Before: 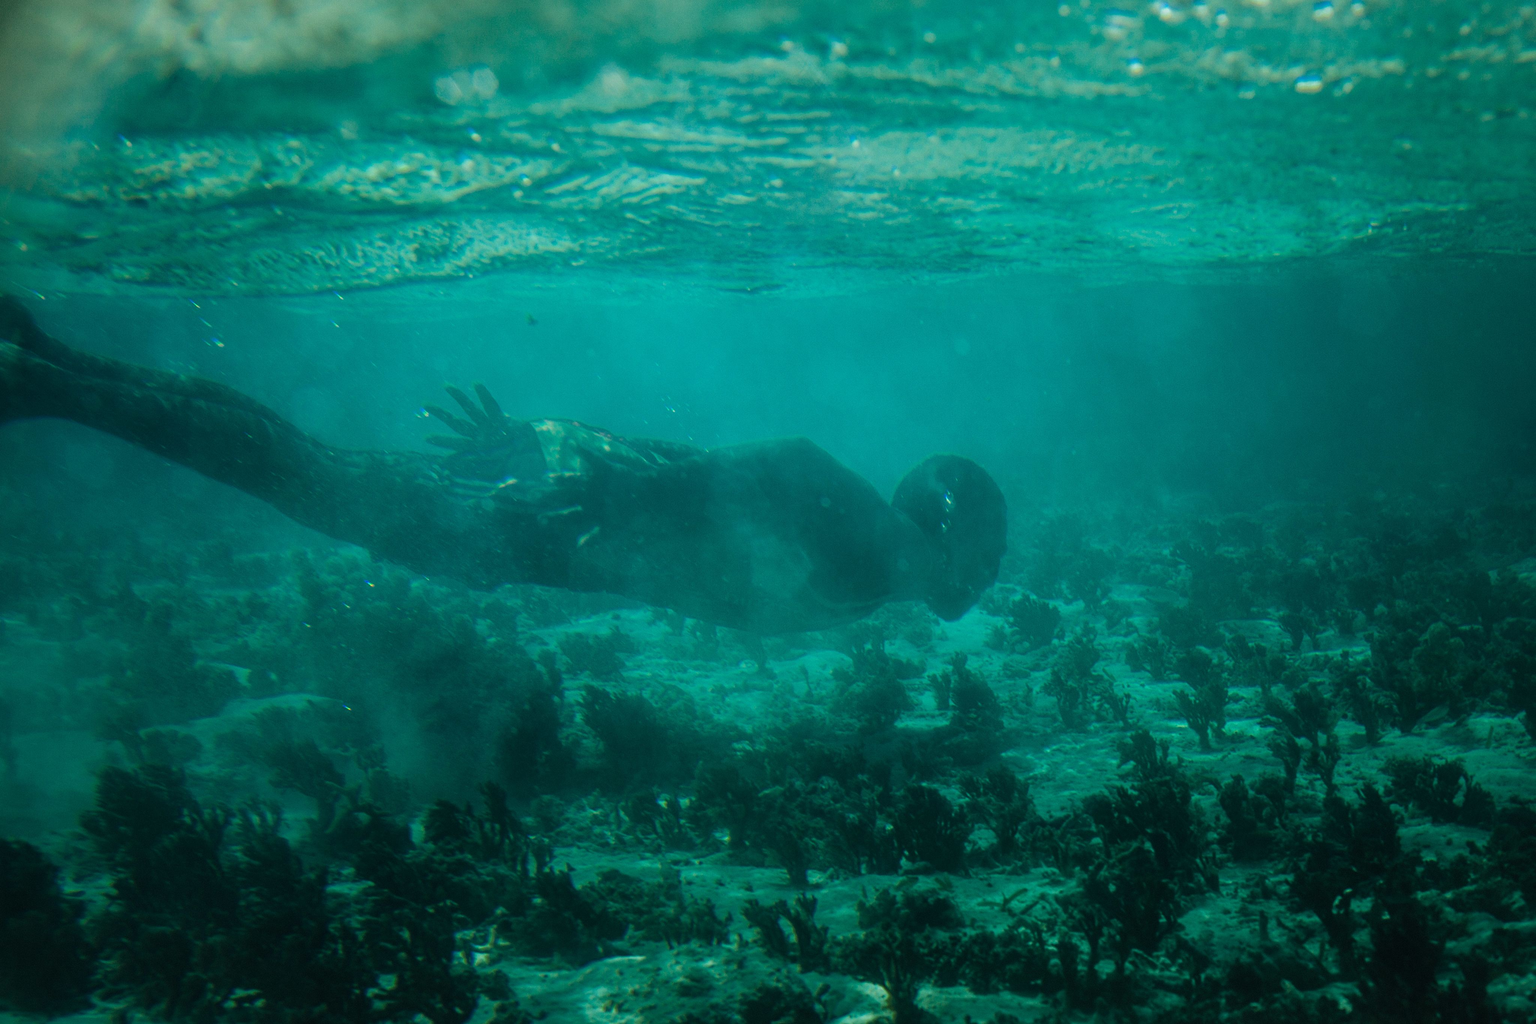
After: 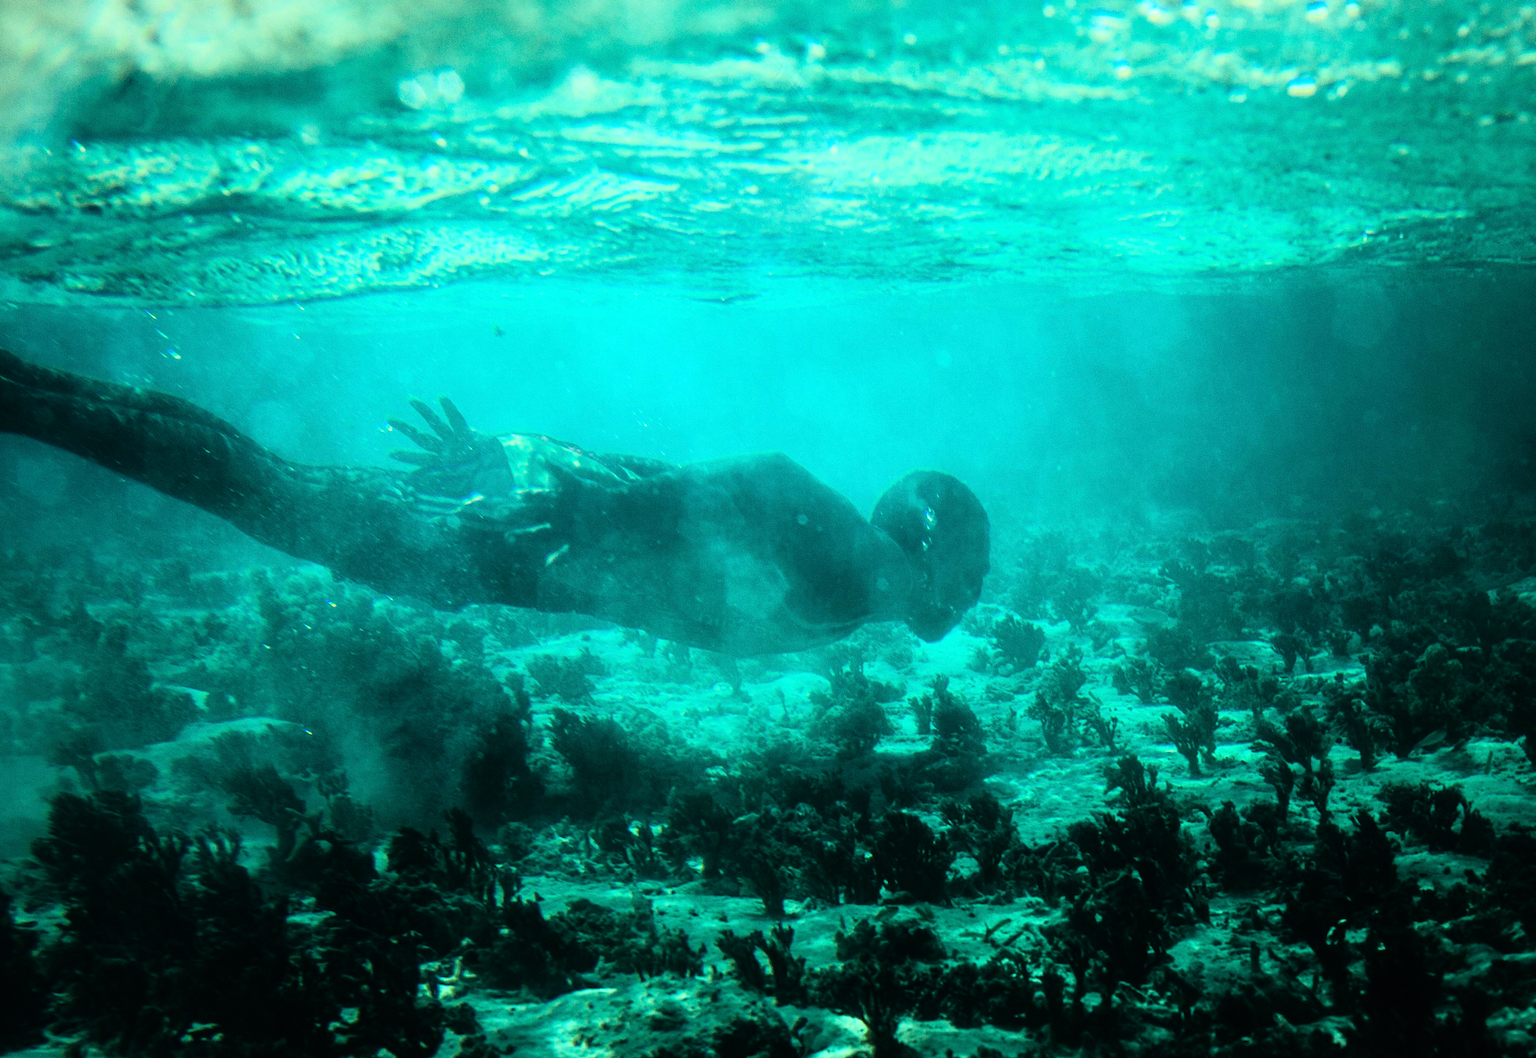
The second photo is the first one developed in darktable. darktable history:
crop and rotate: left 3.238%
rgb curve: curves: ch0 [(0, 0) (0.21, 0.15) (0.24, 0.21) (0.5, 0.75) (0.75, 0.96) (0.89, 0.99) (1, 1)]; ch1 [(0, 0.02) (0.21, 0.13) (0.25, 0.2) (0.5, 0.67) (0.75, 0.9) (0.89, 0.97) (1, 1)]; ch2 [(0, 0.02) (0.21, 0.13) (0.25, 0.2) (0.5, 0.67) (0.75, 0.9) (0.89, 0.97) (1, 1)], compensate middle gray true
